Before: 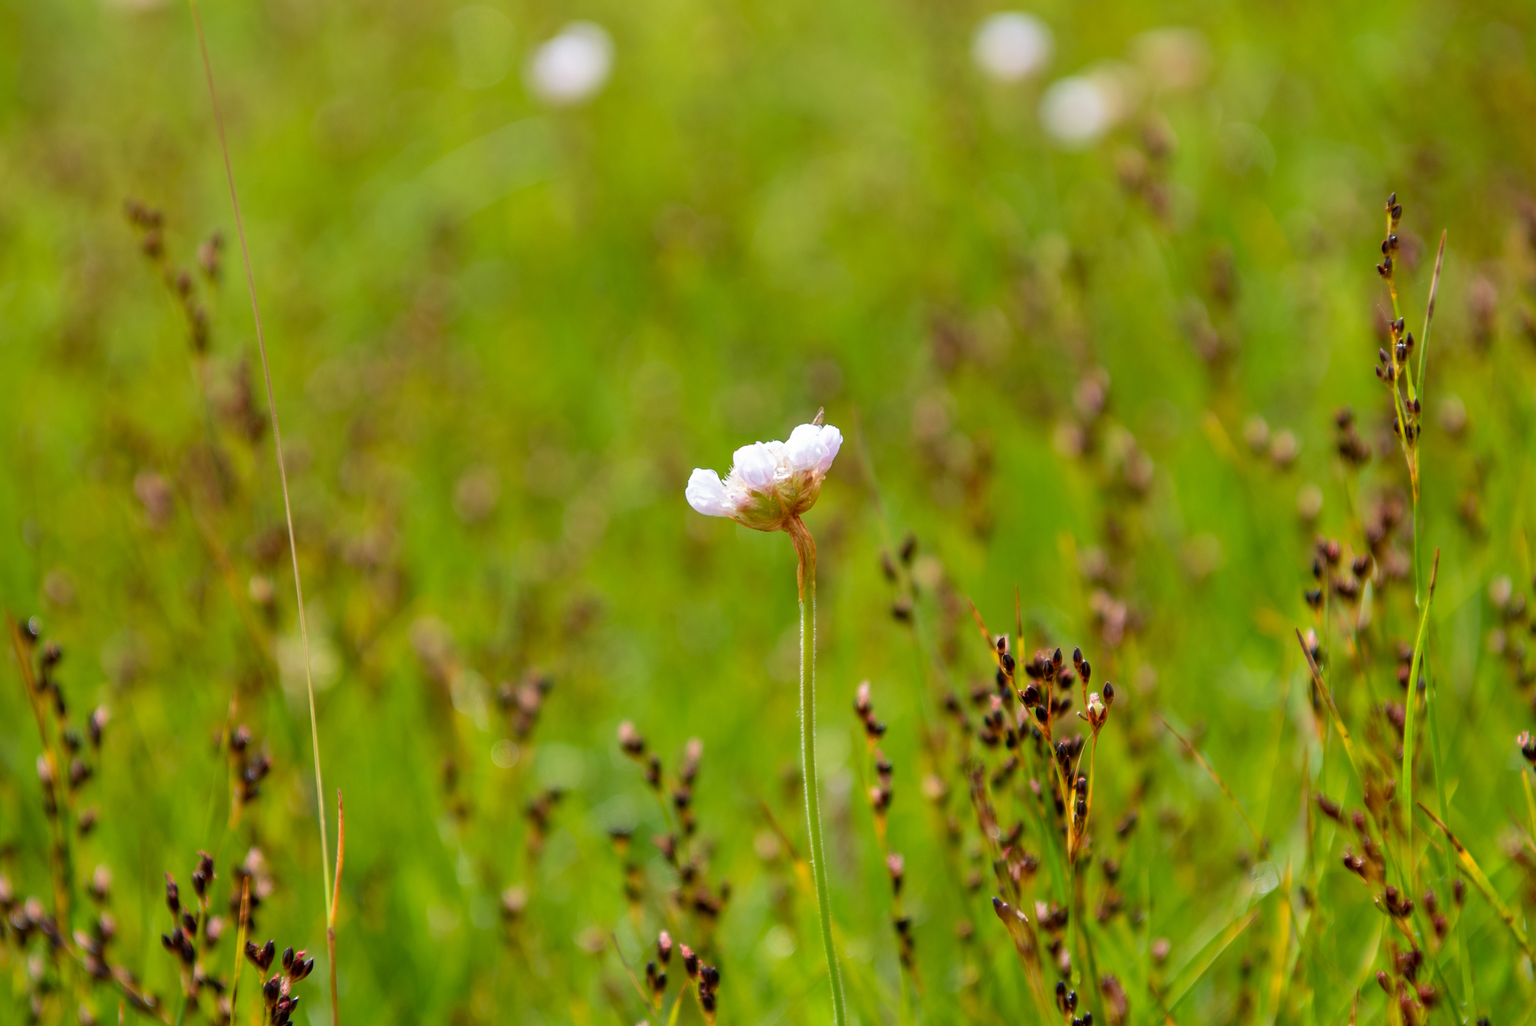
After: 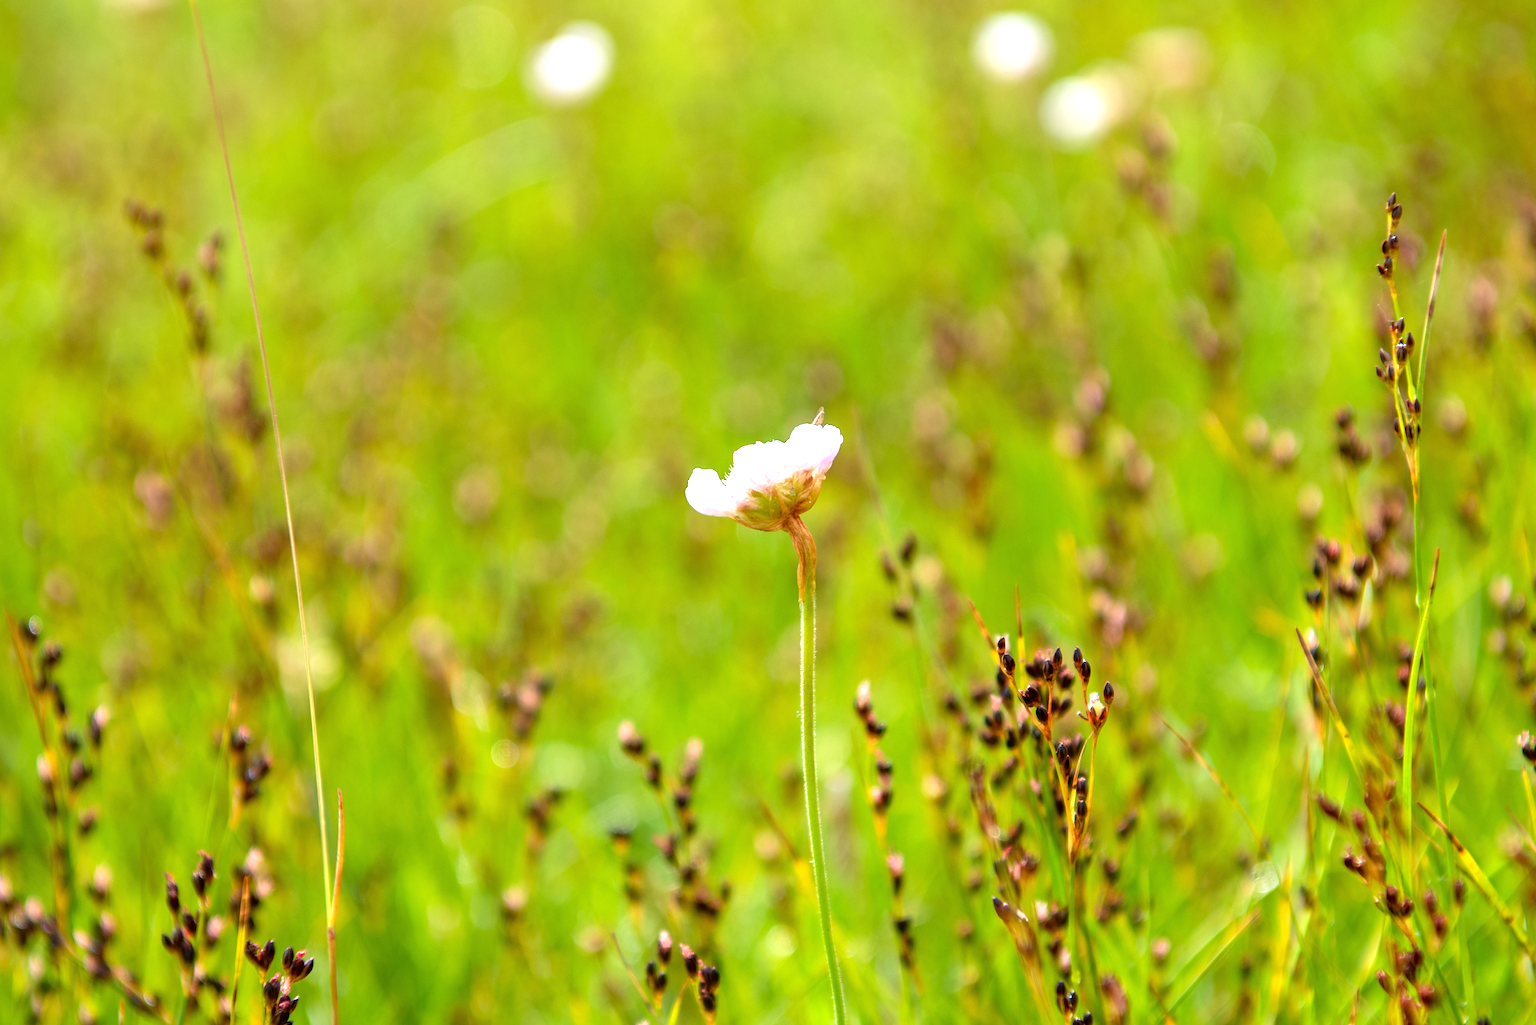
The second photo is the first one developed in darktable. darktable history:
exposure: black level correction 0, exposure 0.892 EV, compensate highlight preservation false
